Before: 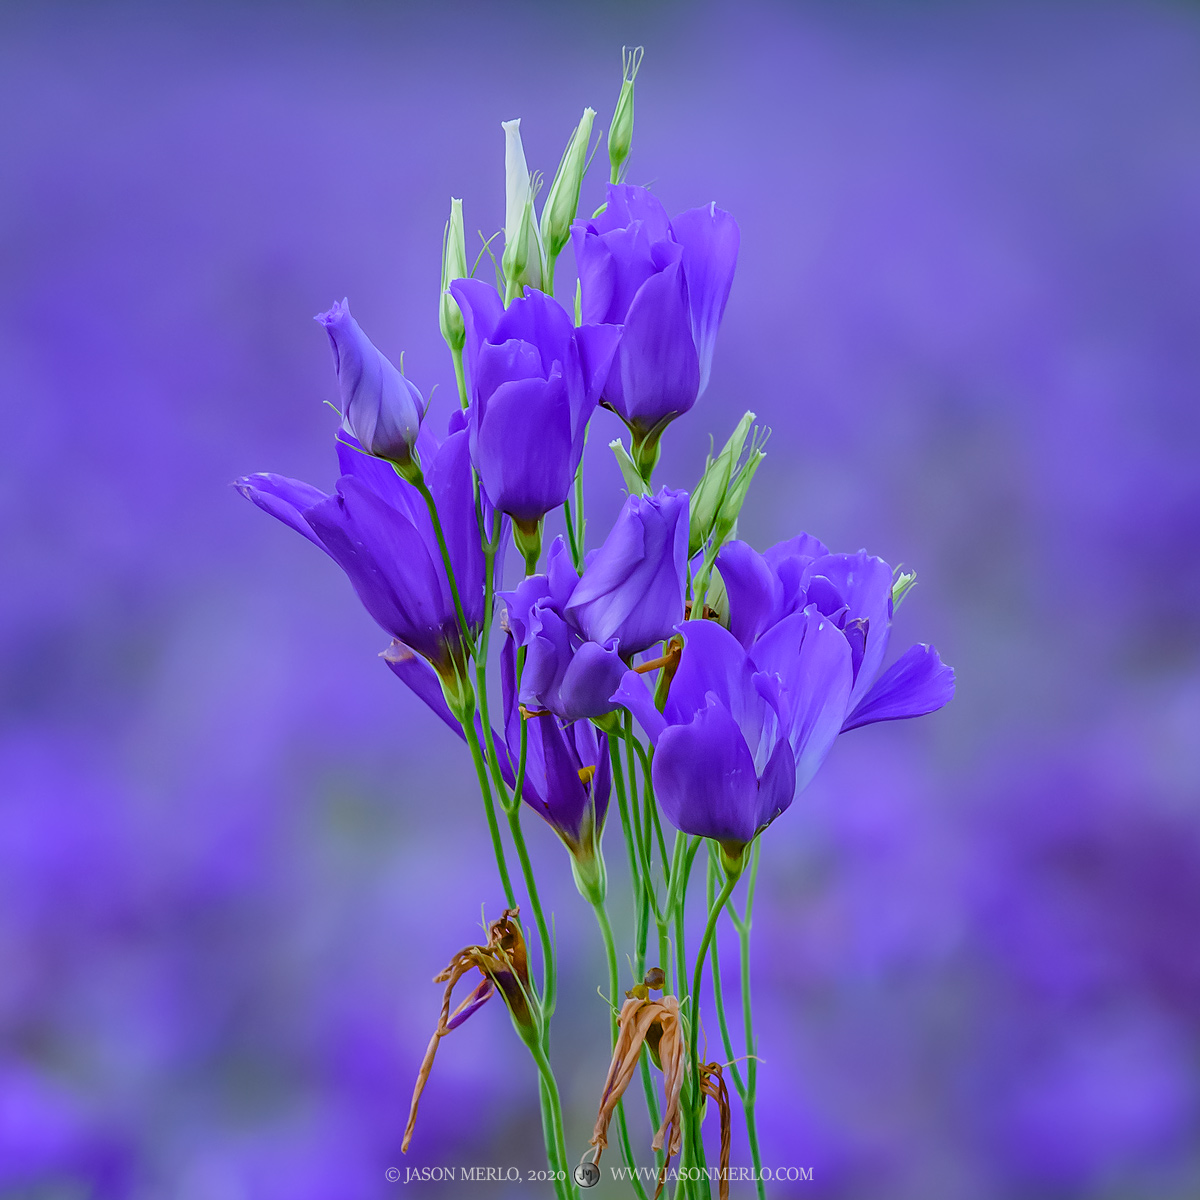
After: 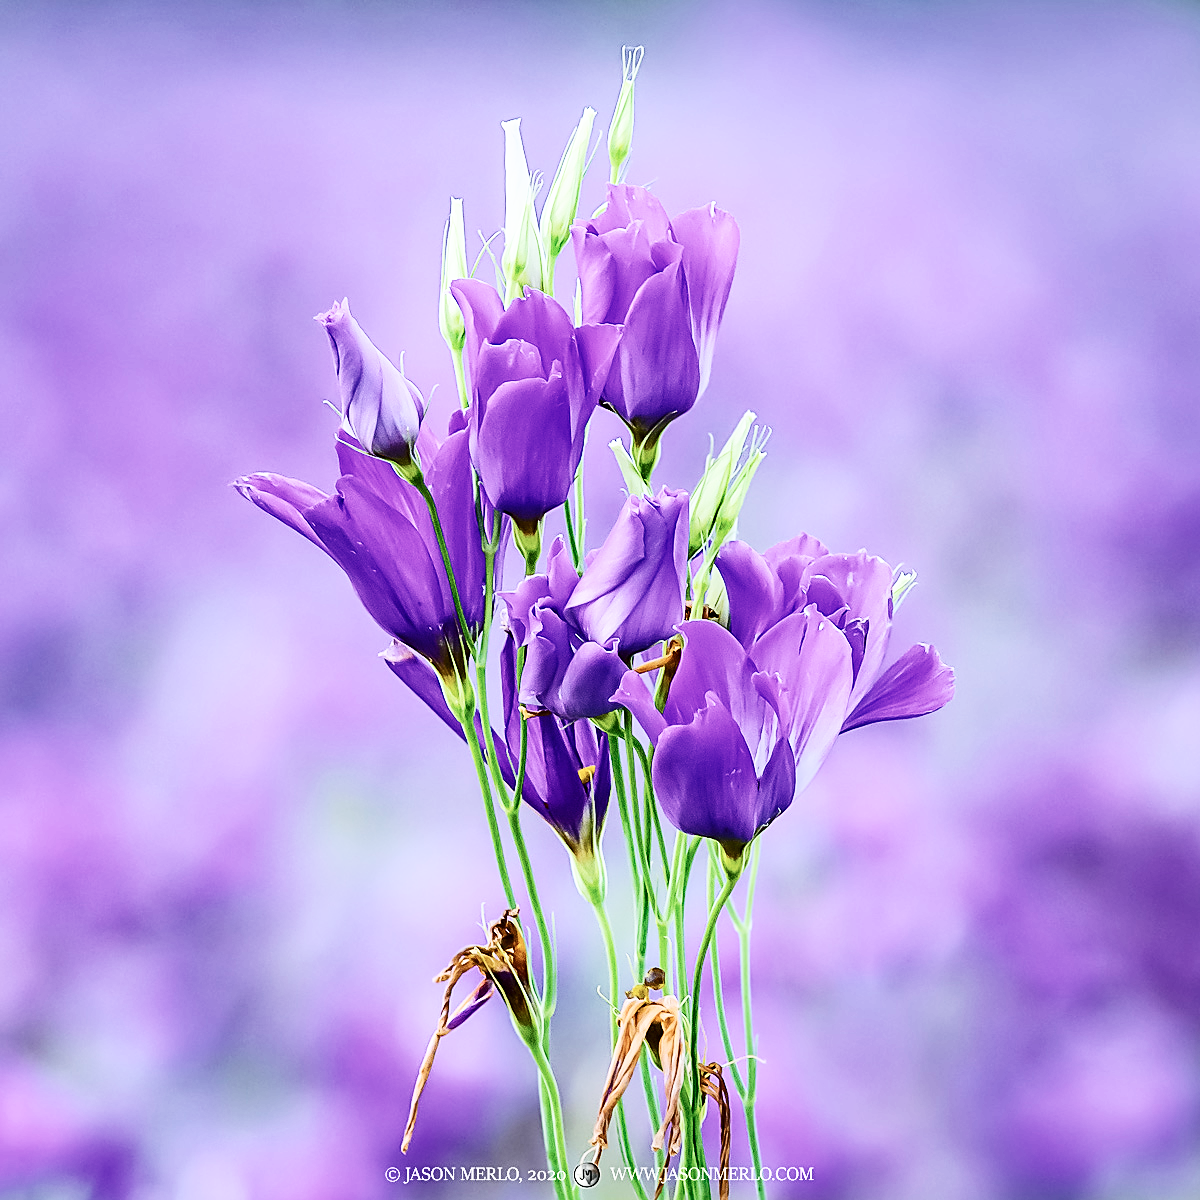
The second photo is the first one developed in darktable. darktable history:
base curve: curves: ch0 [(0, 0) (0.007, 0.004) (0.027, 0.03) (0.046, 0.07) (0.207, 0.54) (0.442, 0.872) (0.673, 0.972) (1, 1)], preserve colors none
contrast brightness saturation: contrast 0.25, saturation -0.31
sharpen: on, module defaults
